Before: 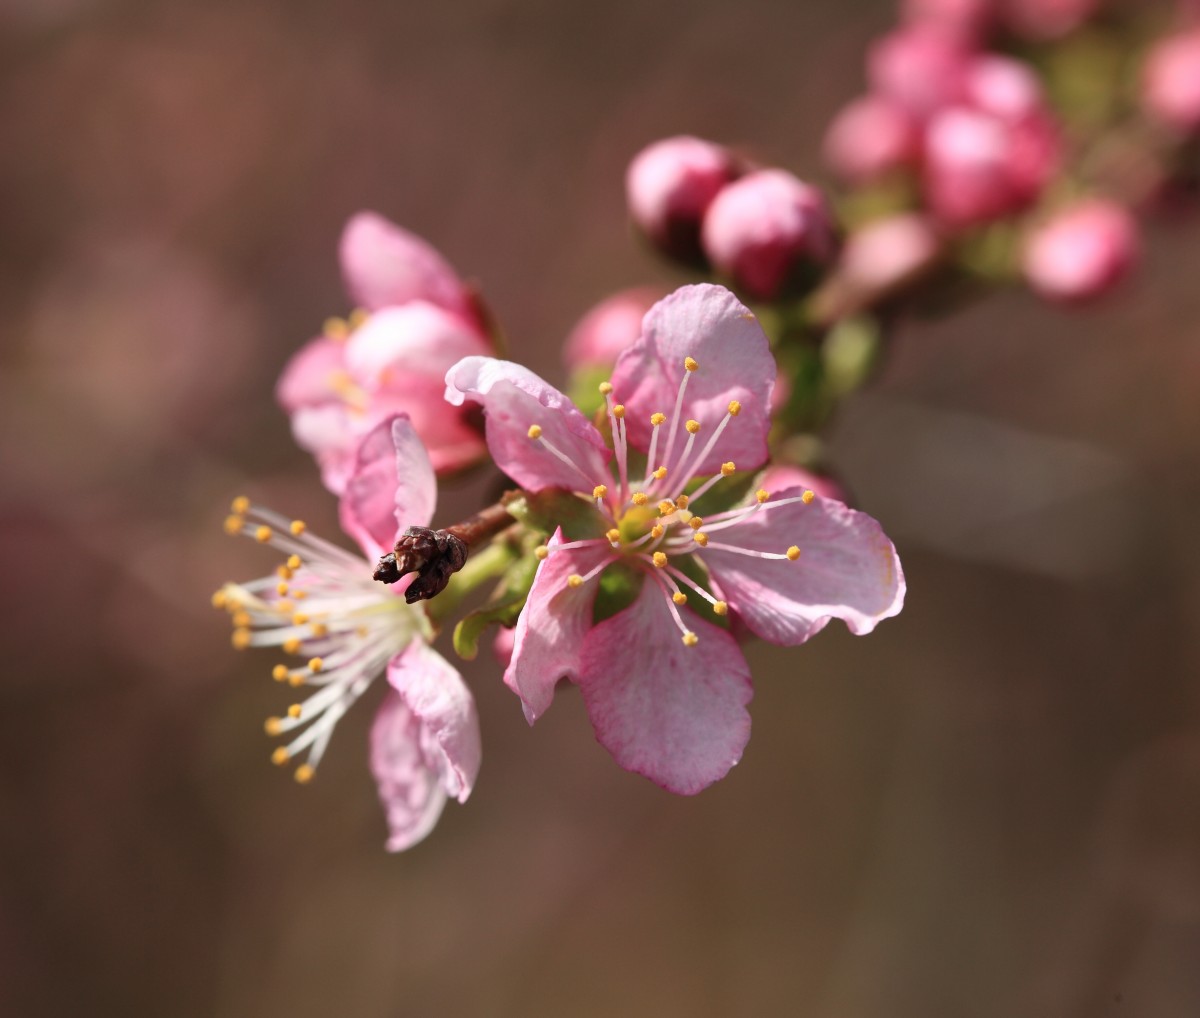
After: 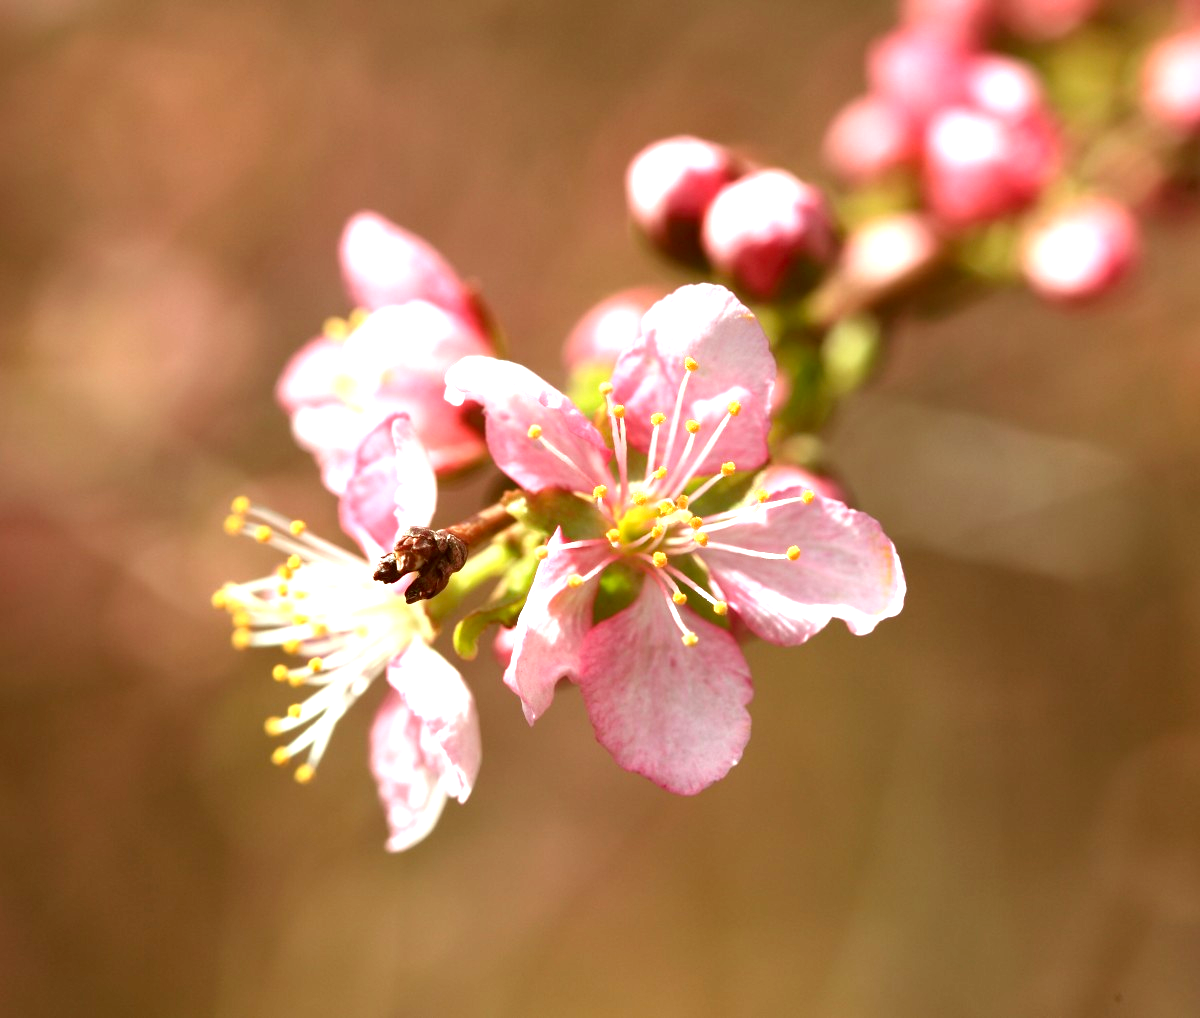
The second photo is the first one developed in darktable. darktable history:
exposure: black level correction 0, exposure 1.288 EV, compensate exposure bias true, compensate highlight preservation false
color correction: highlights a* -6.1, highlights b* 9.49, shadows a* 10.37, shadows b* 23.62
